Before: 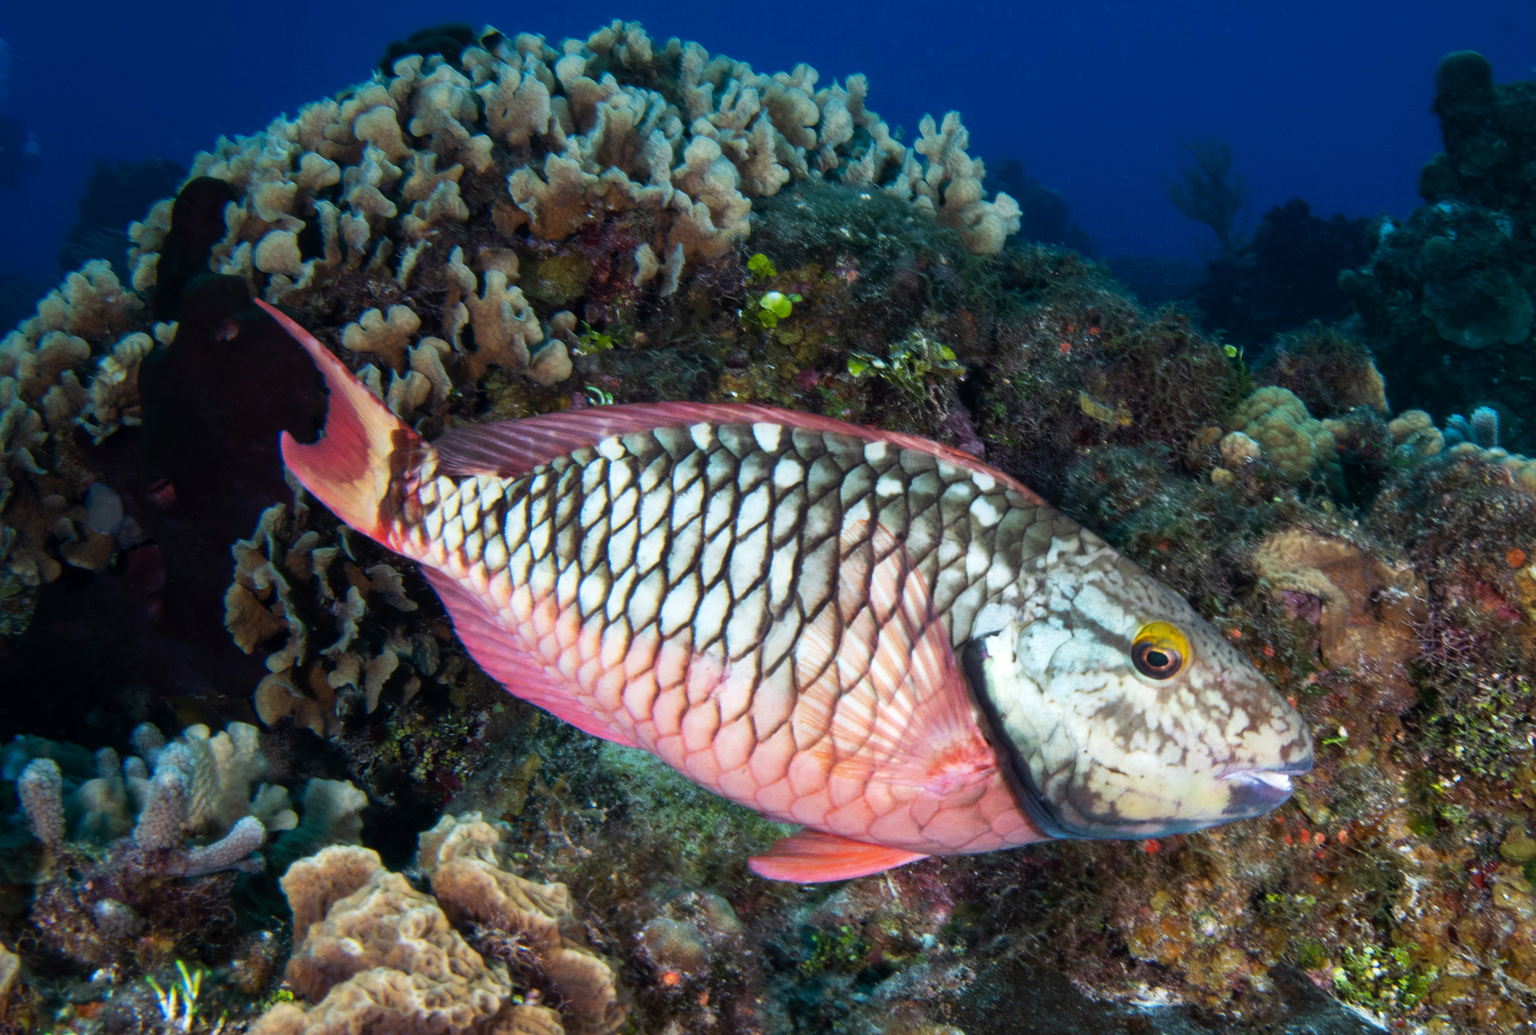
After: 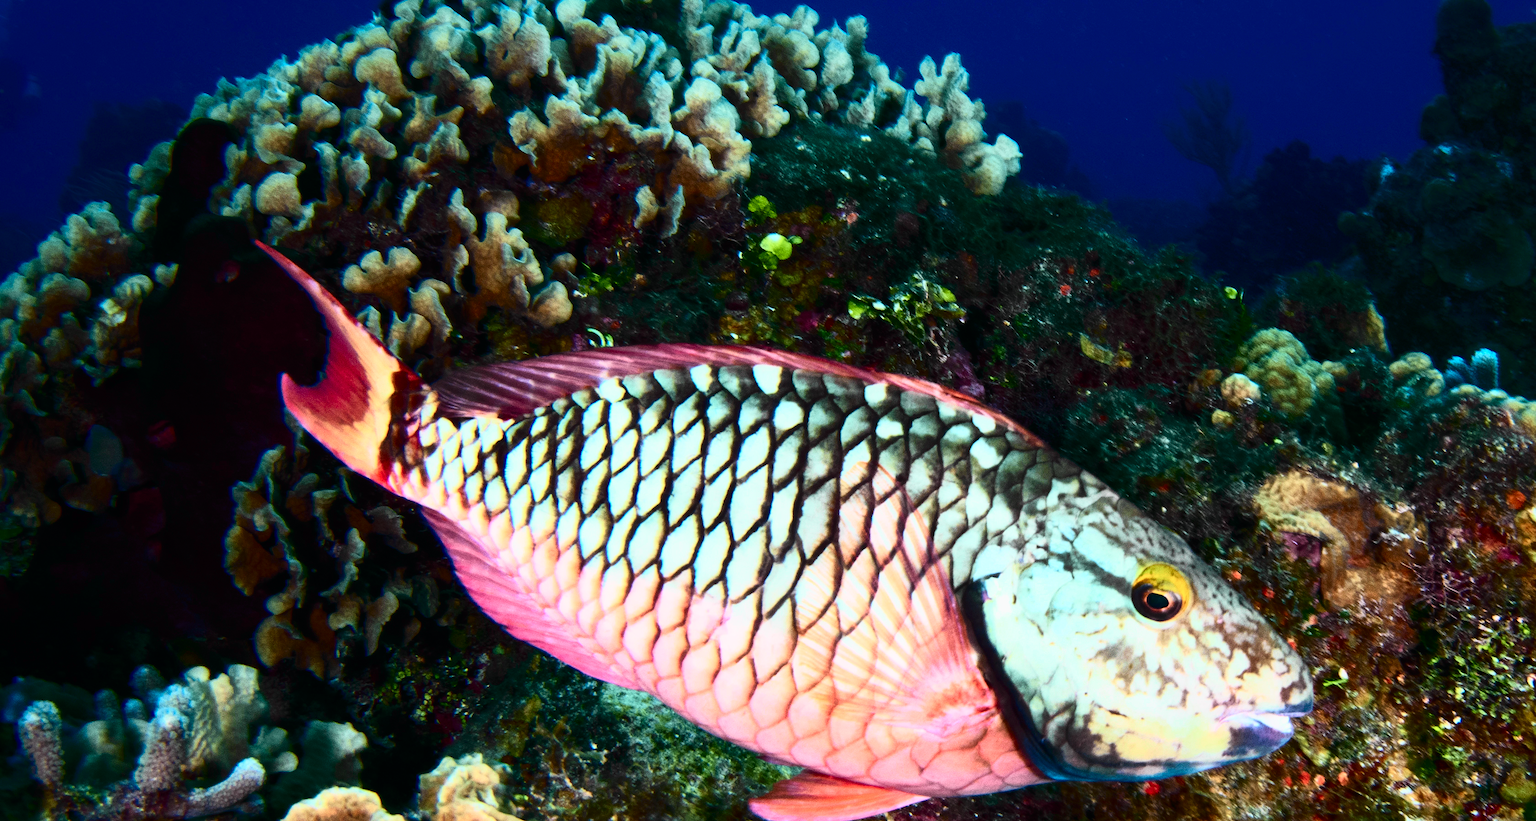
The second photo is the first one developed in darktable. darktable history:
crop and rotate: top 5.667%, bottom 14.937%
white balance: emerald 1
contrast brightness saturation: contrast 0.28
tone curve: curves: ch0 [(0, 0.003) (0.044, 0.032) (0.12, 0.089) (0.19, 0.164) (0.269, 0.269) (0.473, 0.533) (0.595, 0.695) (0.718, 0.823) (0.855, 0.931) (1, 0.982)]; ch1 [(0, 0) (0.243, 0.245) (0.427, 0.387) (0.493, 0.481) (0.501, 0.5) (0.521, 0.528) (0.554, 0.586) (0.607, 0.655) (0.671, 0.735) (0.796, 0.85) (1, 1)]; ch2 [(0, 0) (0.249, 0.216) (0.357, 0.317) (0.448, 0.432) (0.478, 0.492) (0.498, 0.499) (0.517, 0.519) (0.537, 0.57) (0.569, 0.623) (0.61, 0.663) (0.706, 0.75) (0.808, 0.809) (0.991, 0.968)], color space Lab, independent channels, preserve colors none
